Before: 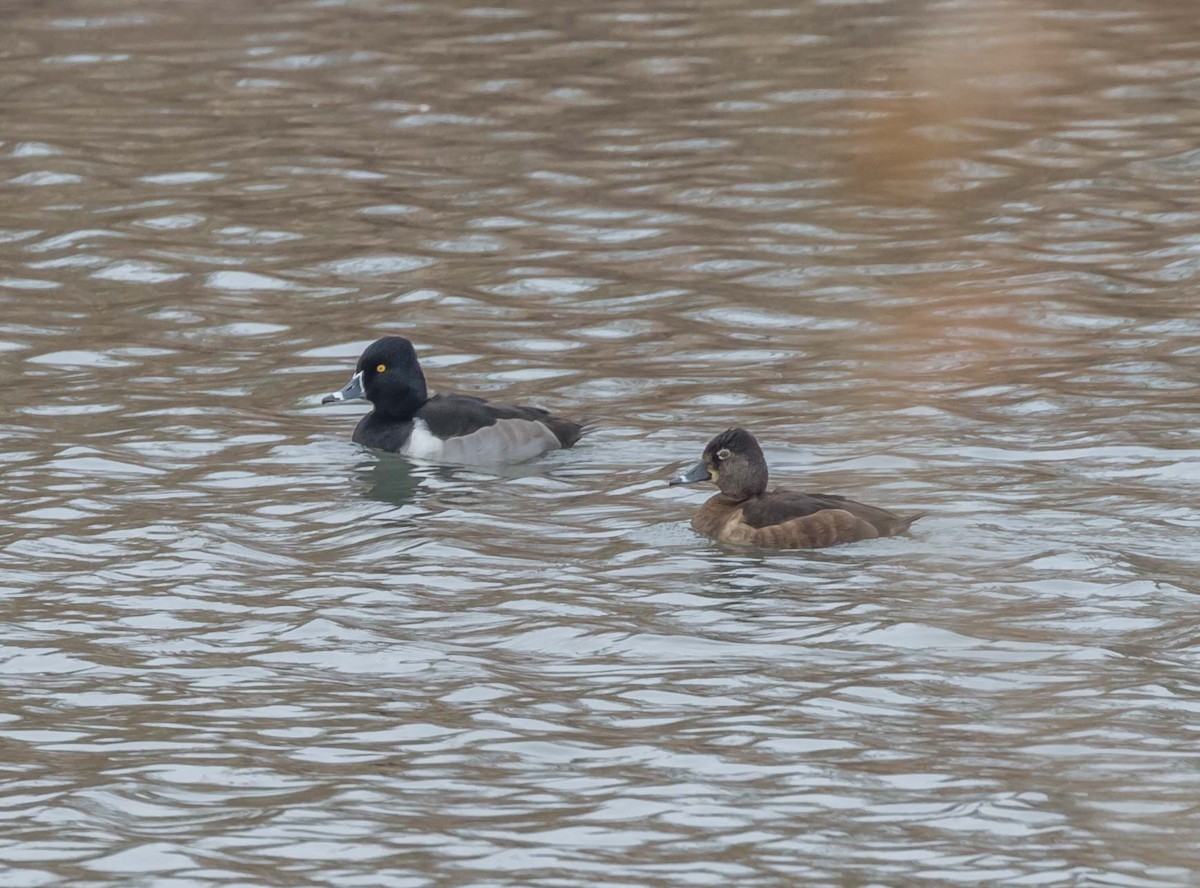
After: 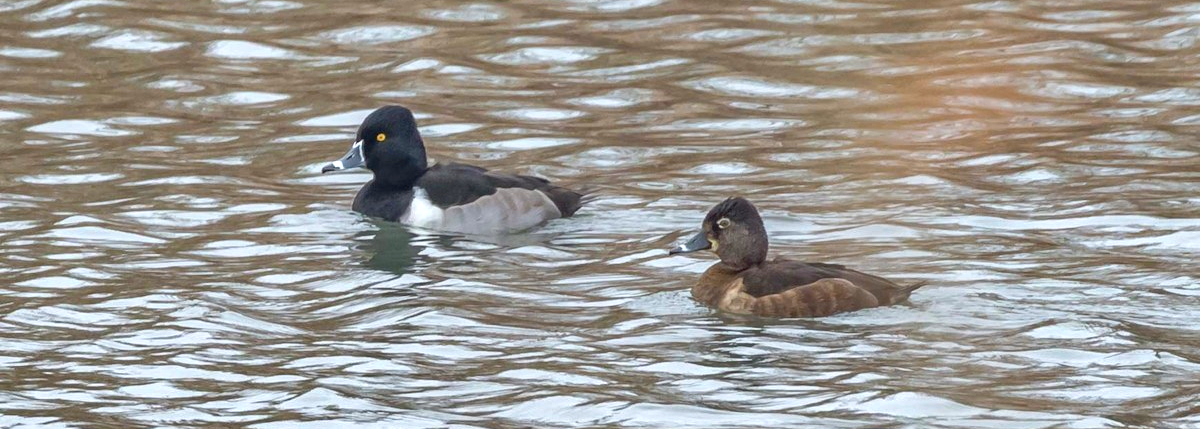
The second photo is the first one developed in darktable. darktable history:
color balance: output saturation 110%
exposure: black level correction 0, exposure 0.7 EV, compensate exposure bias true, compensate highlight preservation false
shadows and highlights: shadows 43.71, white point adjustment -1.46, soften with gaussian
crop and rotate: top 26.056%, bottom 25.543%
haze removal: adaptive false
